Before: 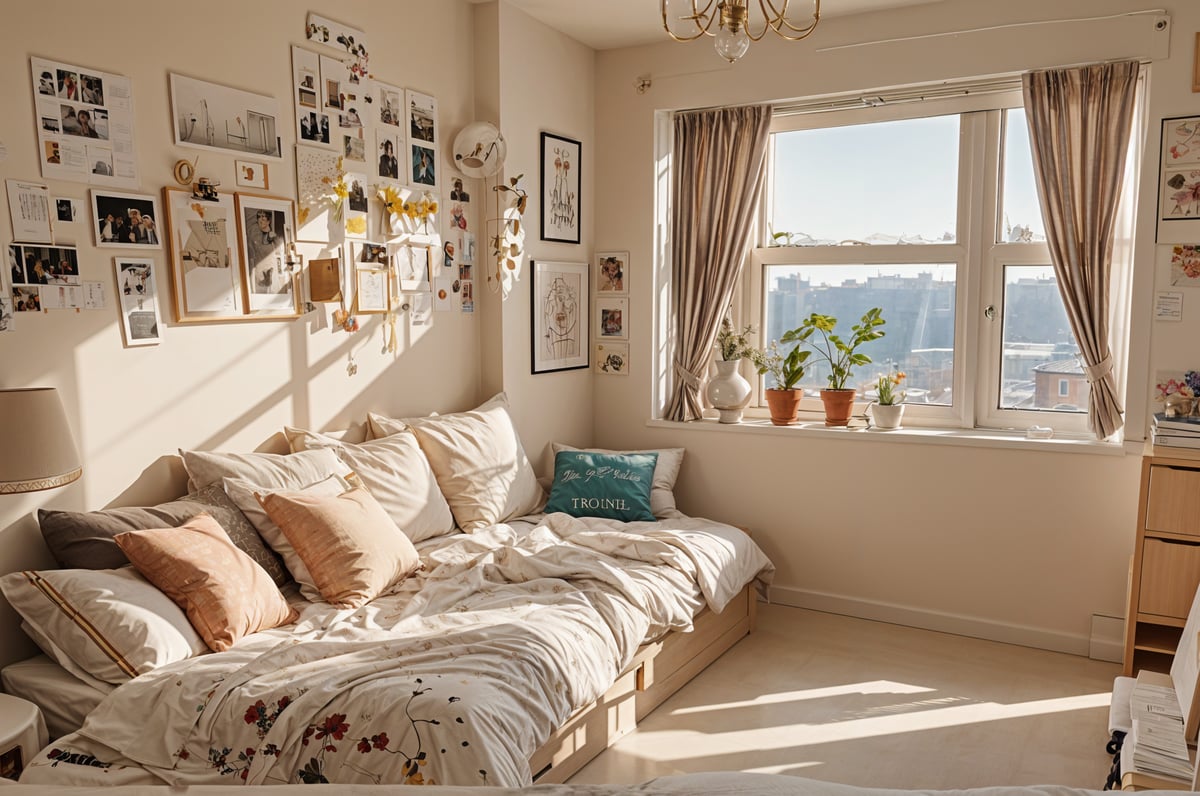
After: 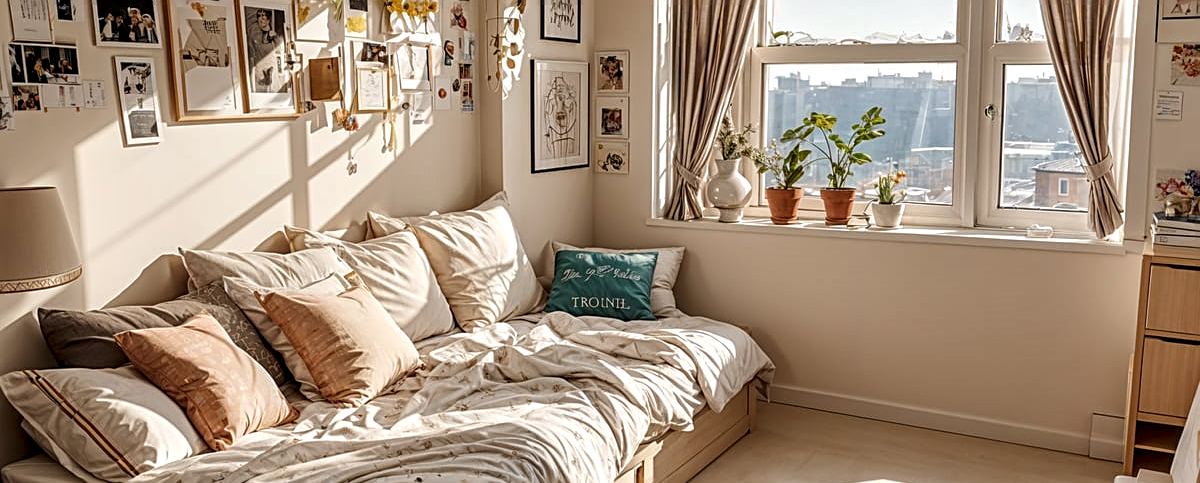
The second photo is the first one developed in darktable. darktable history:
local contrast: highlights 25%, detail 150%
sharpen: on, module defaults
crop and rotate: top 25.357%, bottom 13.942%
